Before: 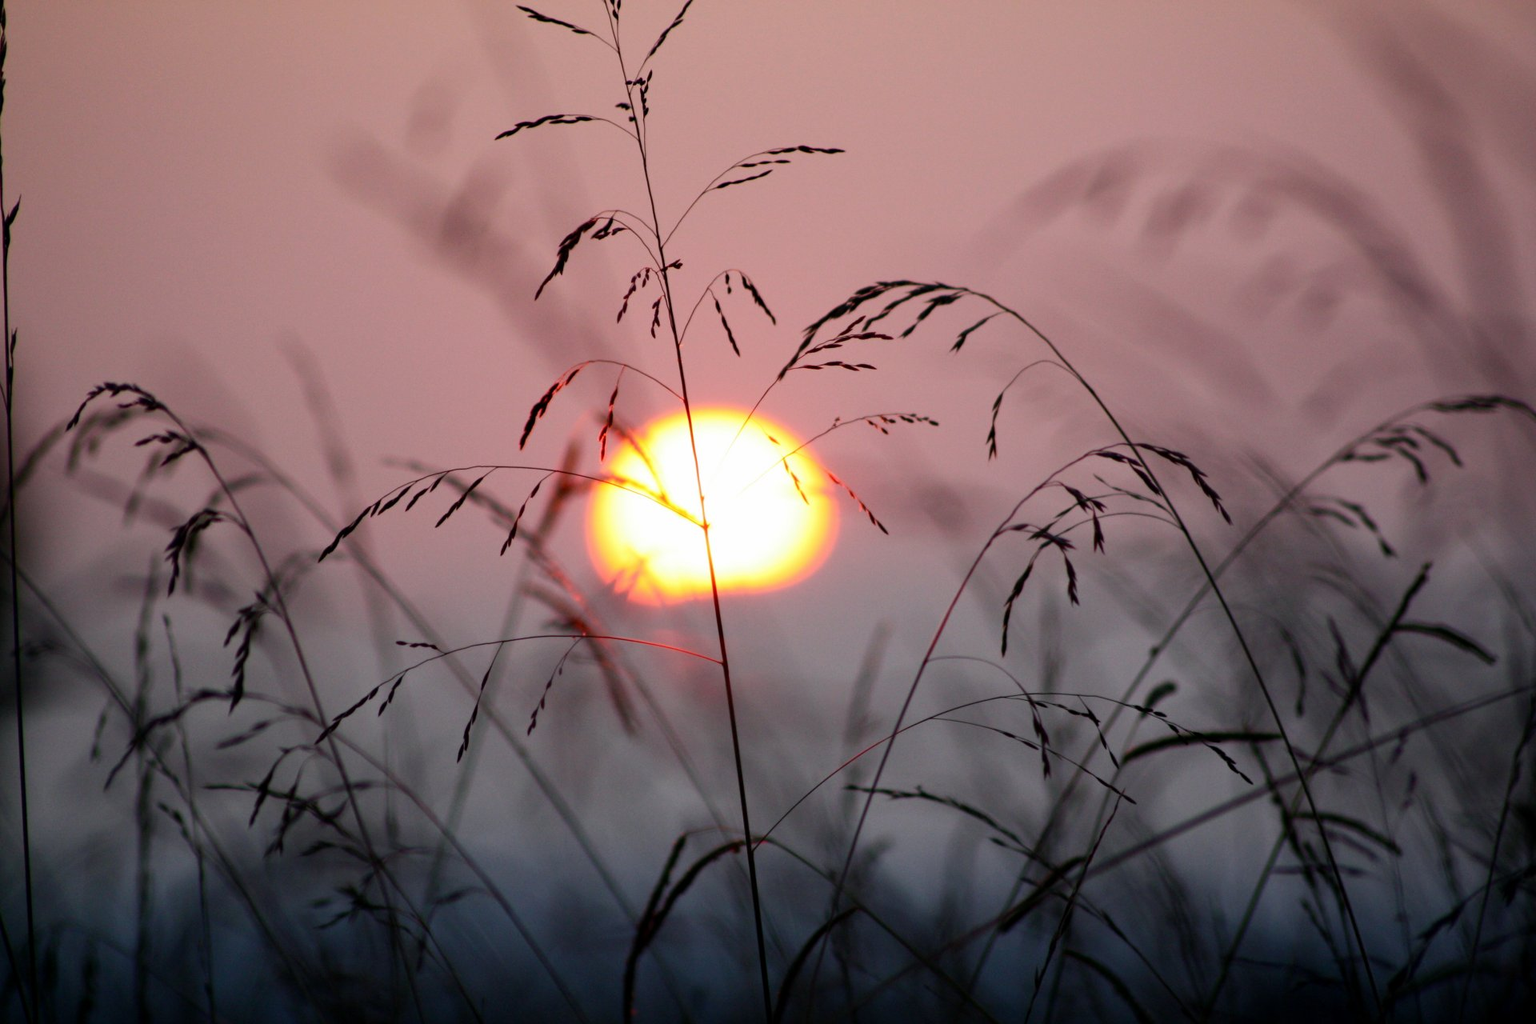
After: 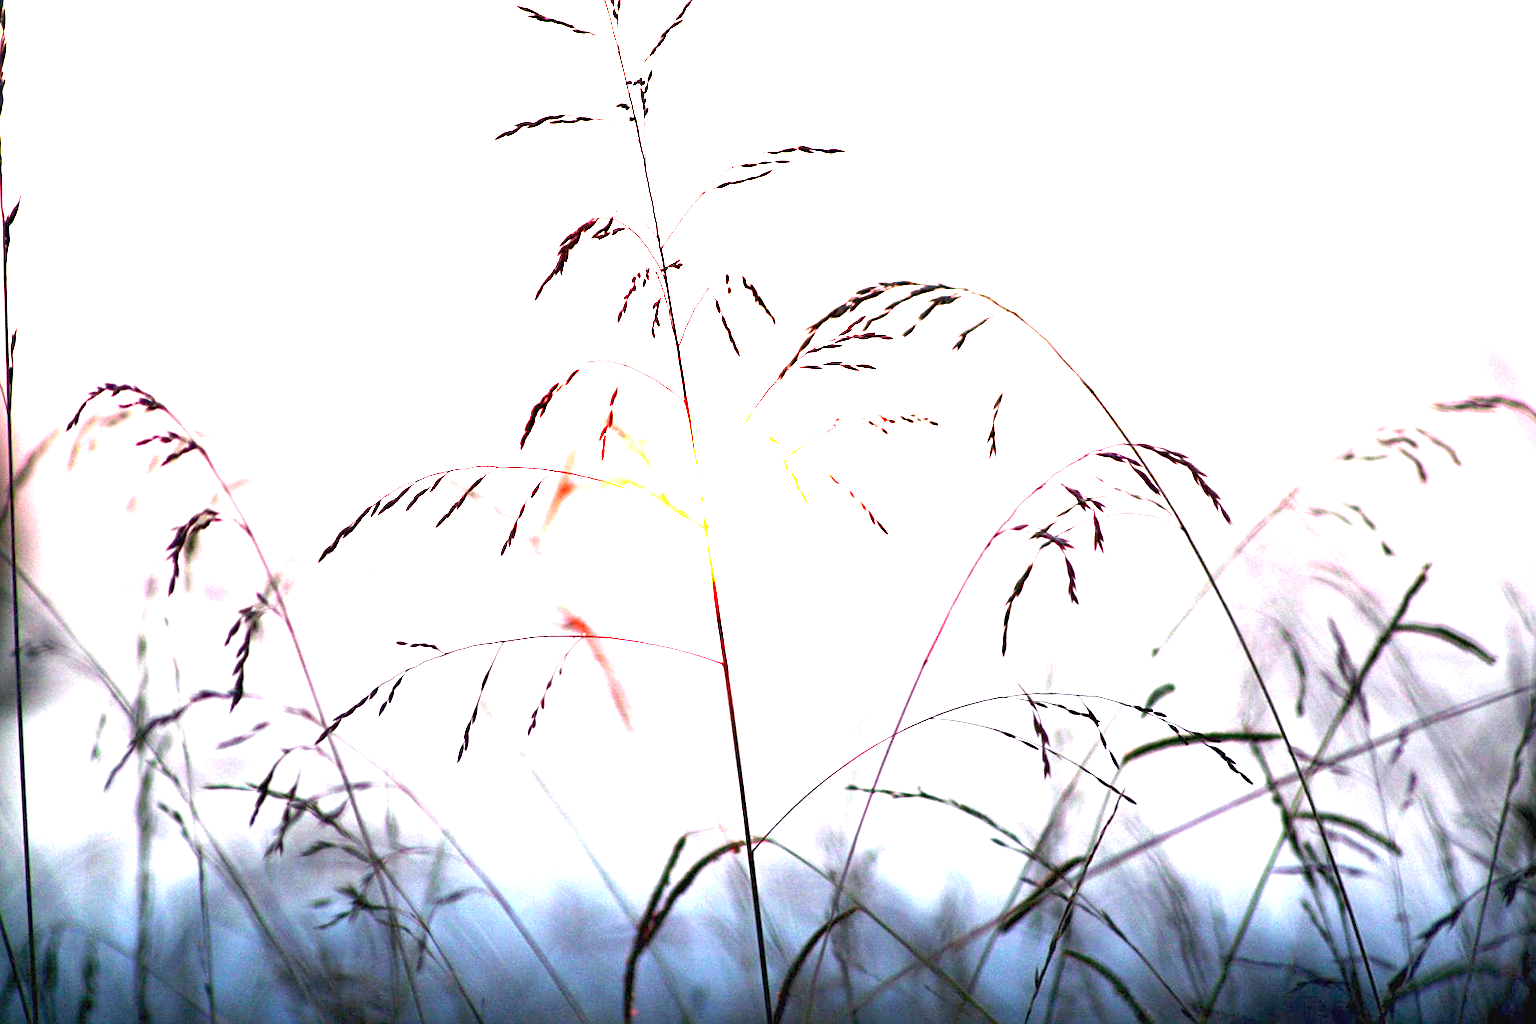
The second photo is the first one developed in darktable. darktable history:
sharpen: amount 0.473
exposure: black level correction 0, exposure 4.047 EV, compensate highlight preservation false
